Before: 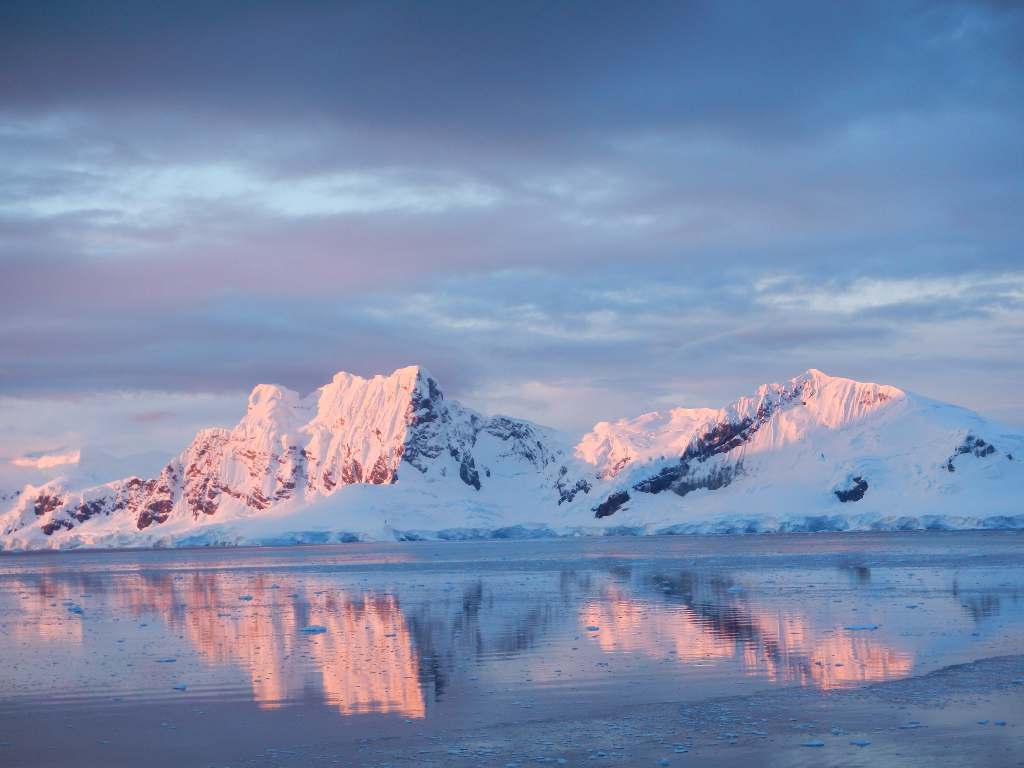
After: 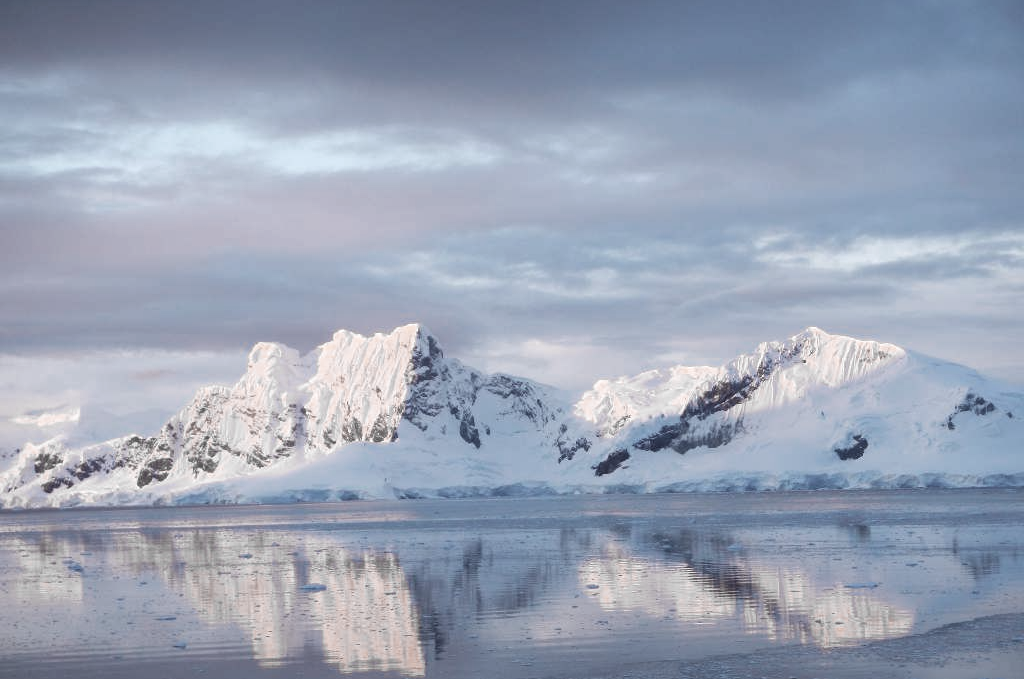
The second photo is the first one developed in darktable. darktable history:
color zones: curves: ch0 [(0, 0.487) (0.241, 0.395) (0.434, 0.373) (0.658, 0.412) (0.838, 0.487)]; ch1 [(0, 0) (0.053, 0.053) (0.211, 0.202) (0.579, 0.259) (0.781, 0.241)]
exposure: black level correction 0, exposure 0.498 EV, compensate highlight preservation false
crop and rotate: top 5.58%, bottom 5.889%
